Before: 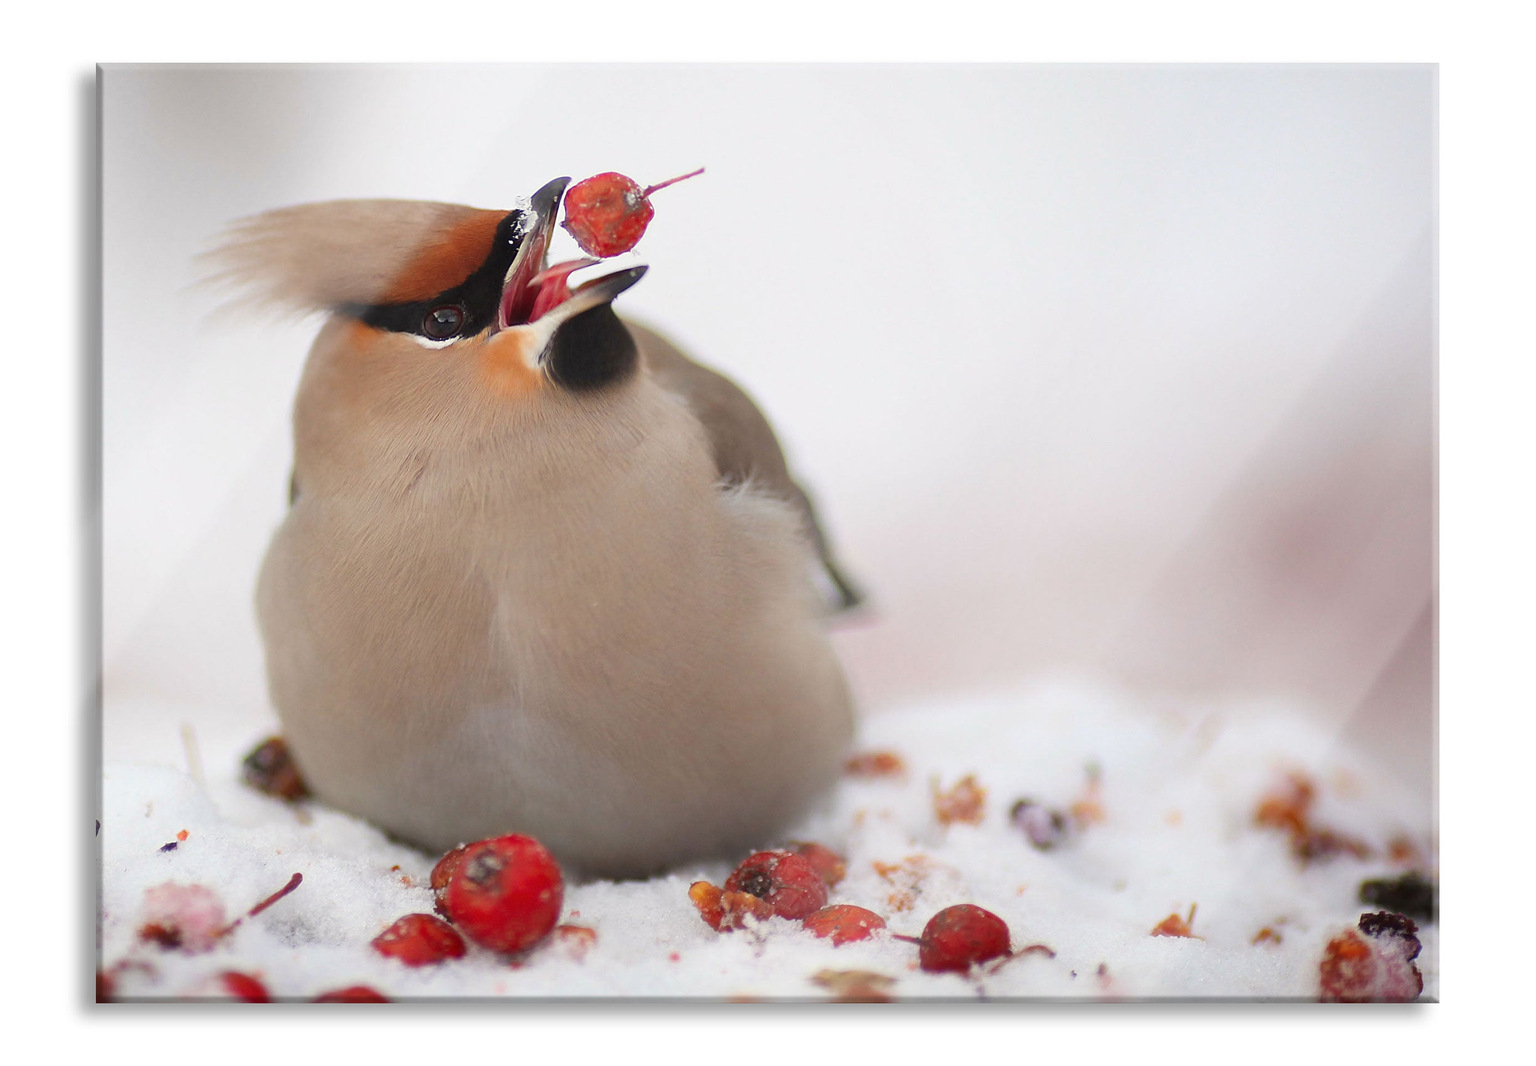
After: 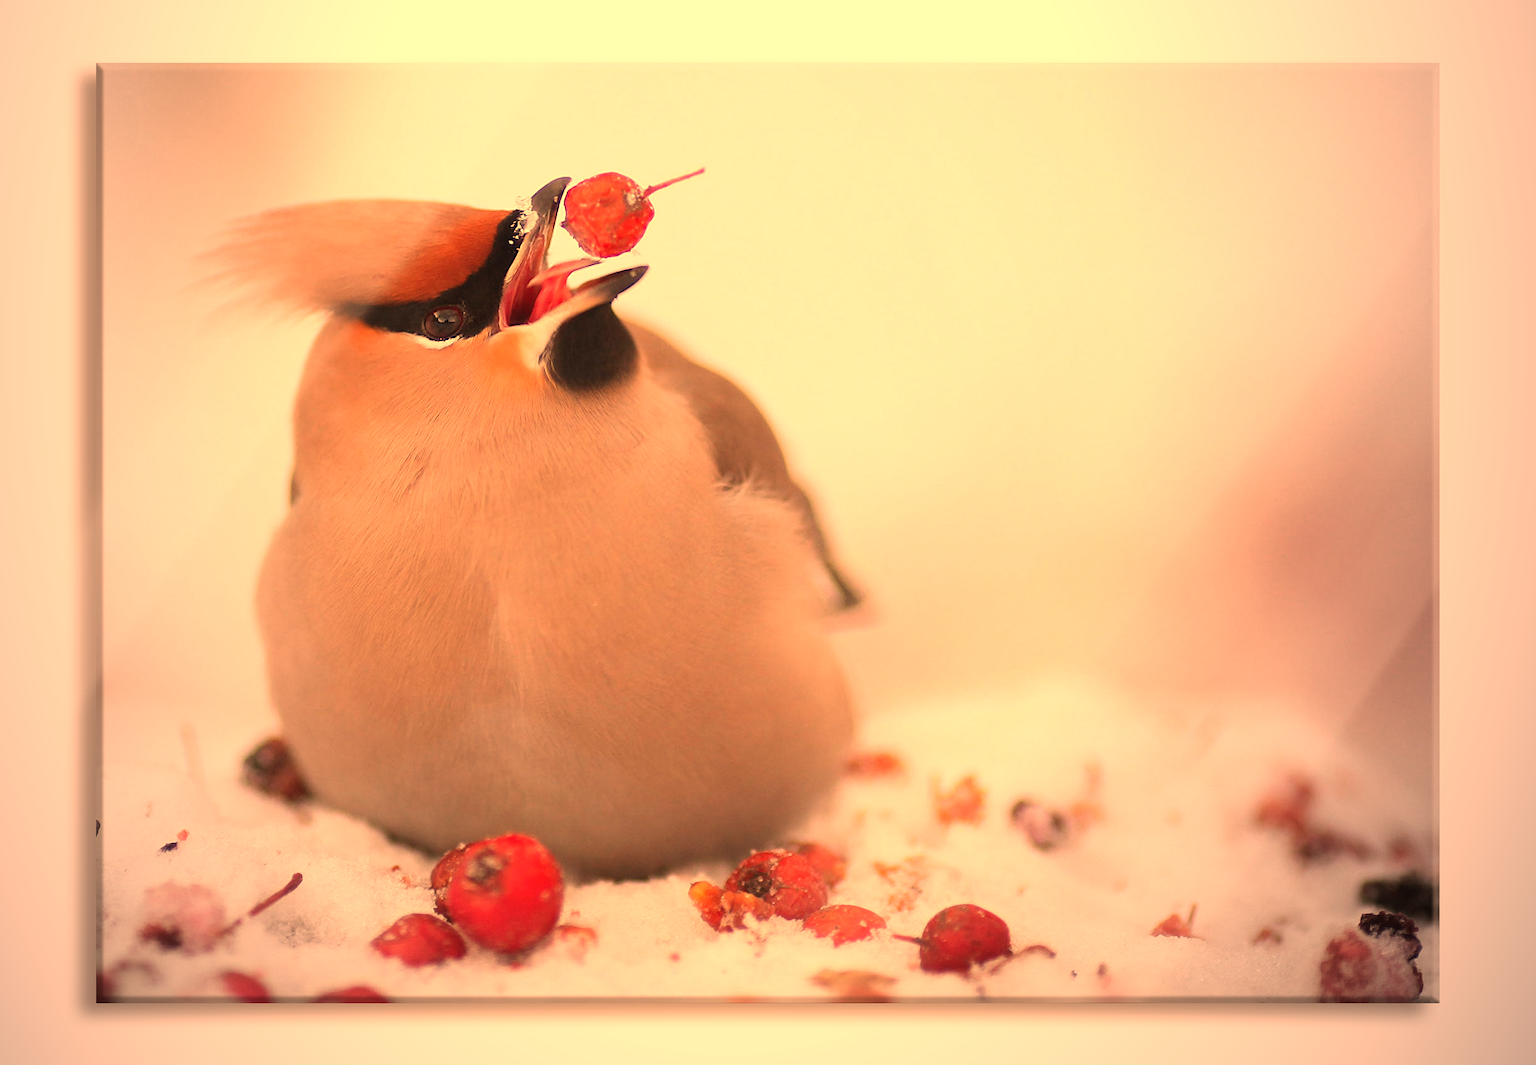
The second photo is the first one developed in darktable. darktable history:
vignetting: fall-off start 72.14%, fall-off radius 108.07%, brightness -0.713, saturation -0.488, center (-0.054, -0.359), width/height ratio 0.729
white balance: red 1.467, blue 0.684
